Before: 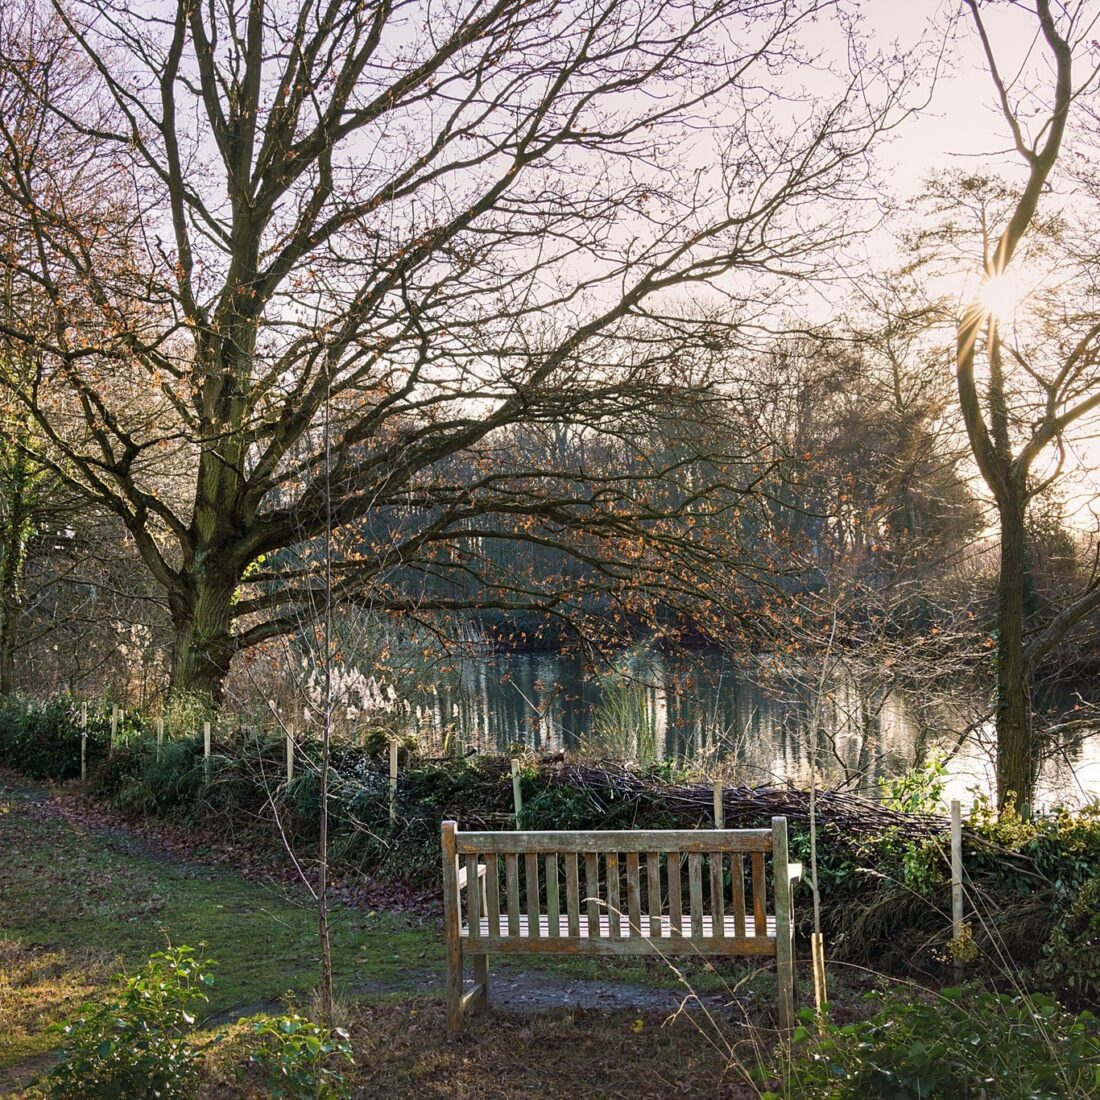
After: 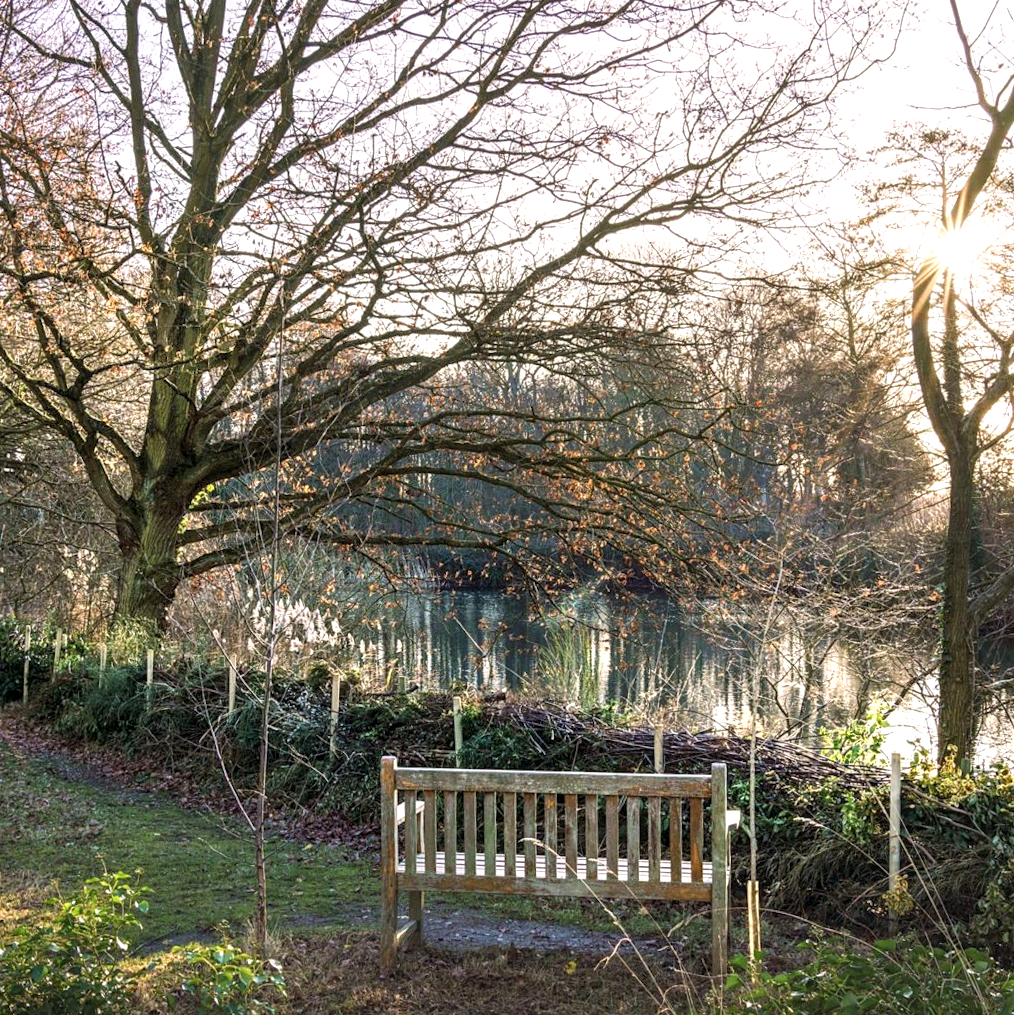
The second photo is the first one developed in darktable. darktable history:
crop and rotate: angle -1.92°, left 3.144%, top 4.089%, right 1.58%, bottom 0.528%
exposure: black level correction 0, exposure 0.499 EV, compensate highlight preservation false
local contrast: on, module defaults
